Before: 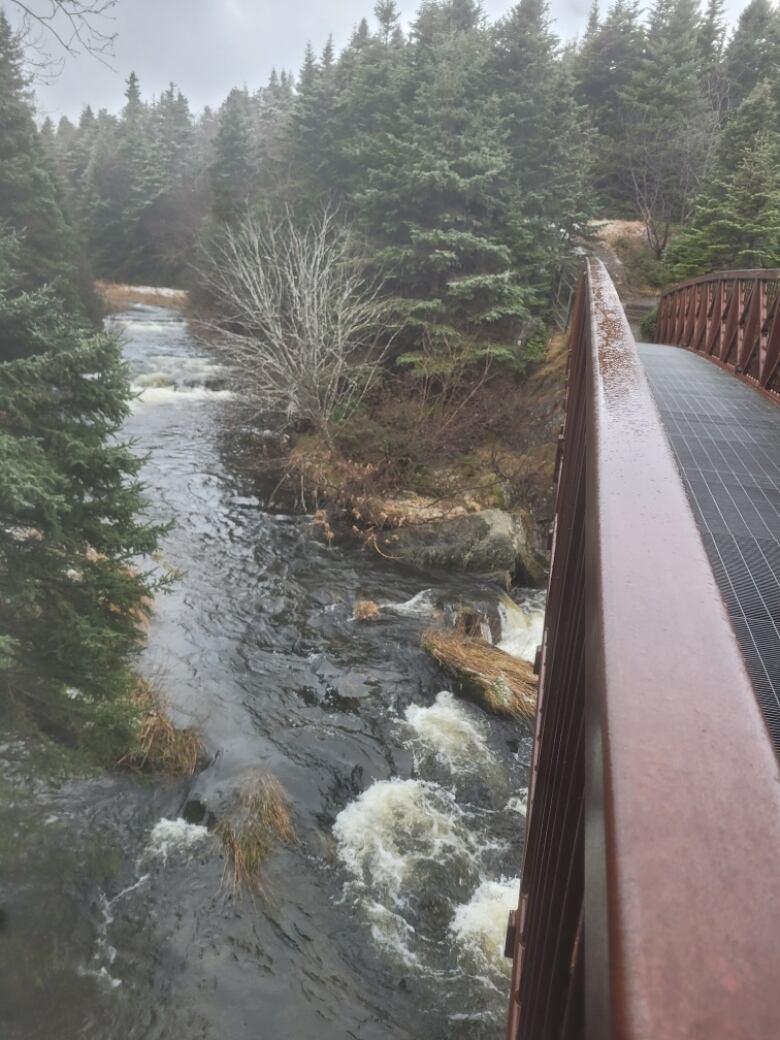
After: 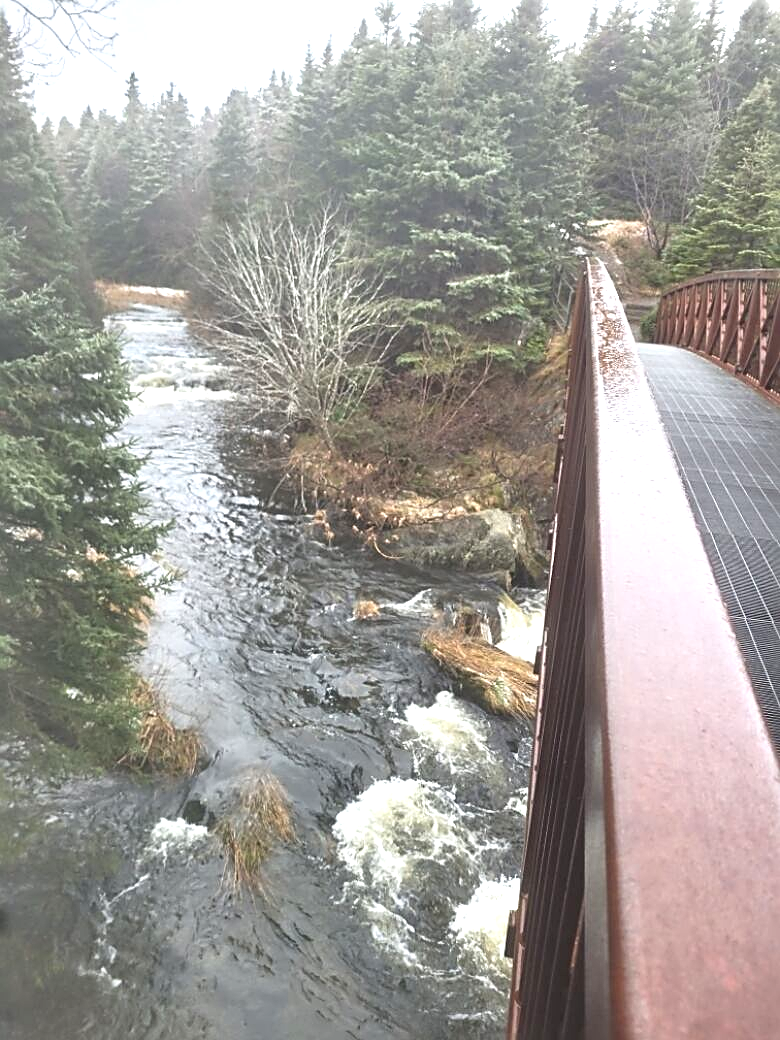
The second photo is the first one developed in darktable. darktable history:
sharpen: radius 2.543, amount 0.636
exposure: exposure 0.921 EV, compensate highlight preservation false
